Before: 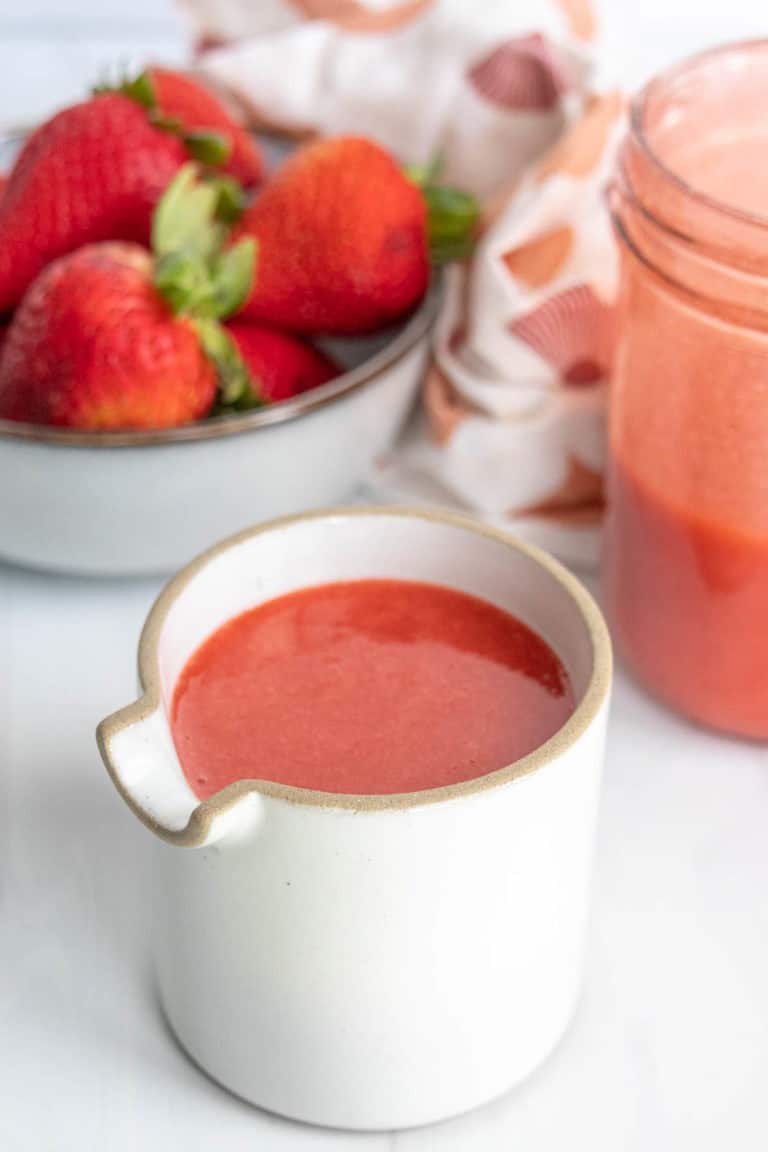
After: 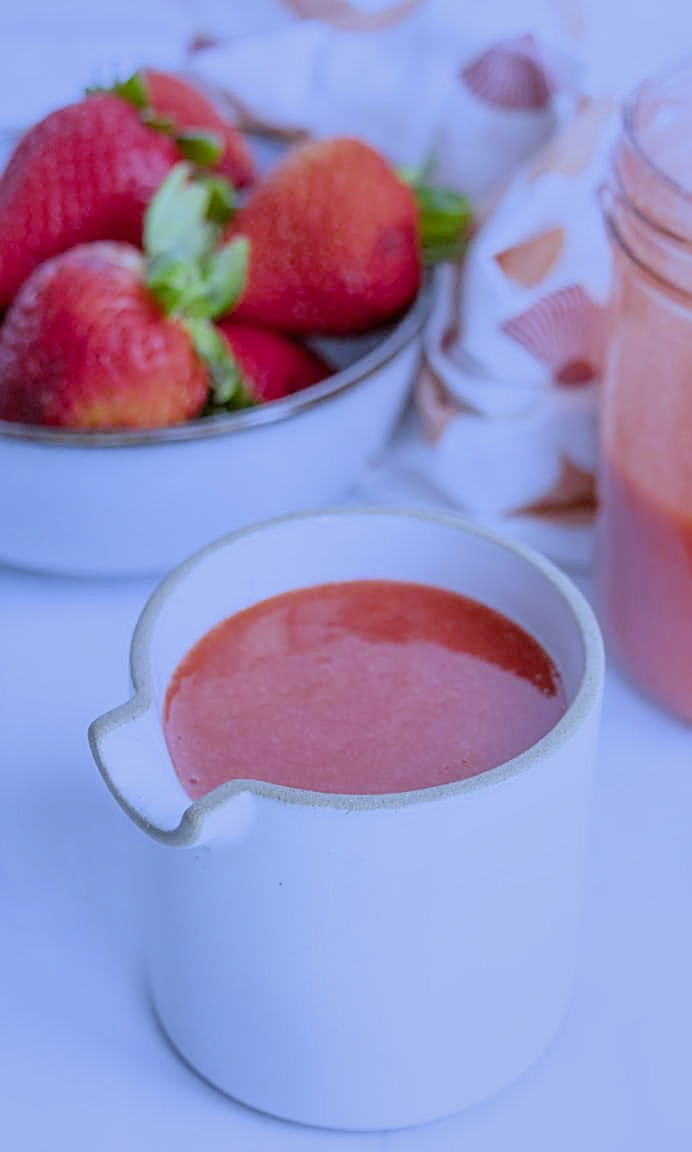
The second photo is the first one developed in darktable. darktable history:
white balance: red 0.766, blue 1.537
sharpen: on, module defaults
filmic rgb: hardness 4.17, contrast 0.921
crop and rotate: left 1.088%, right 8.807%
exposure: exposure 0.3 EV, compensate highlight preservation false
shadows and highlights: shadows 25, white point adjustment -3, highlights -30
